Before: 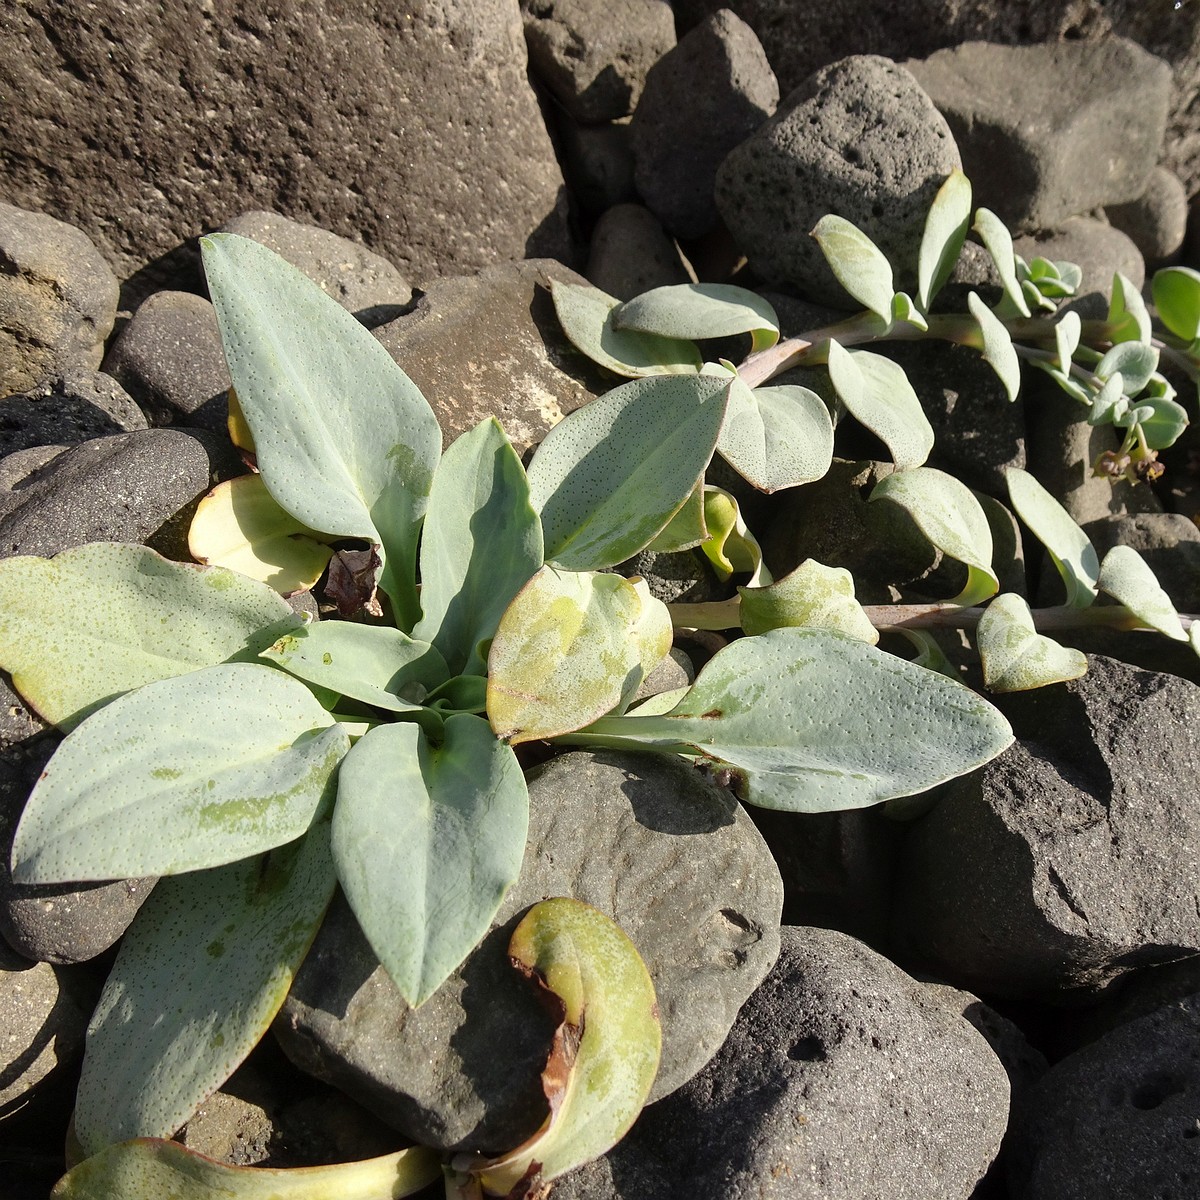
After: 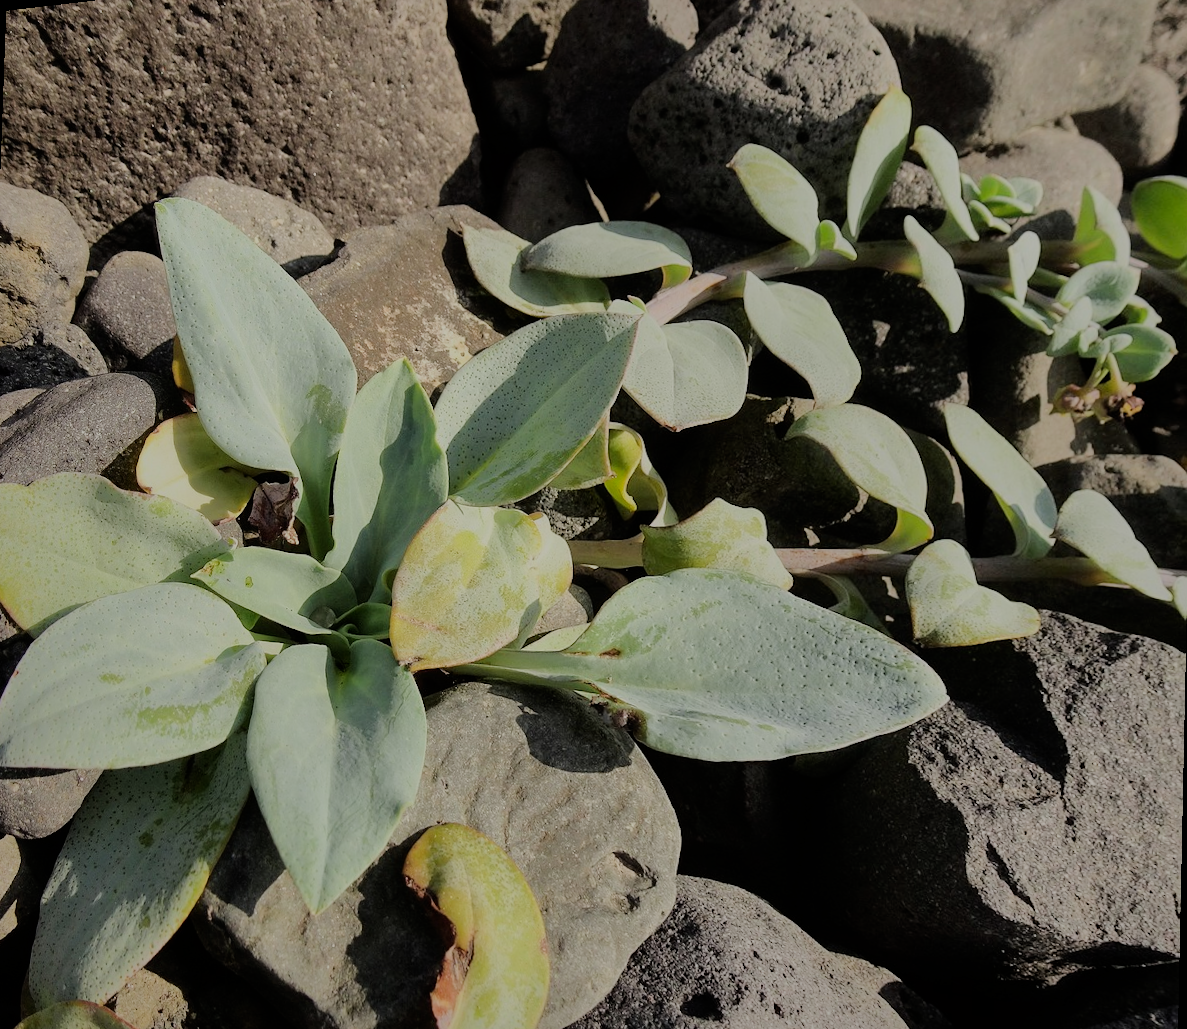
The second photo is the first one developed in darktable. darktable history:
shadows and highlights: shadows -19.91, highlights -73.15
filmic rgb: black relative exposure -7.65 EV, white relative exposure 4.56 EV, hardness 3.61
rotate and perspective: rotation 1.69°, lens shift (vertical) -0.023, lens shift (horizontal) -0.291, crop left 0.025, crop right 0.988, crop top 0.092, crop bottom 0.842
